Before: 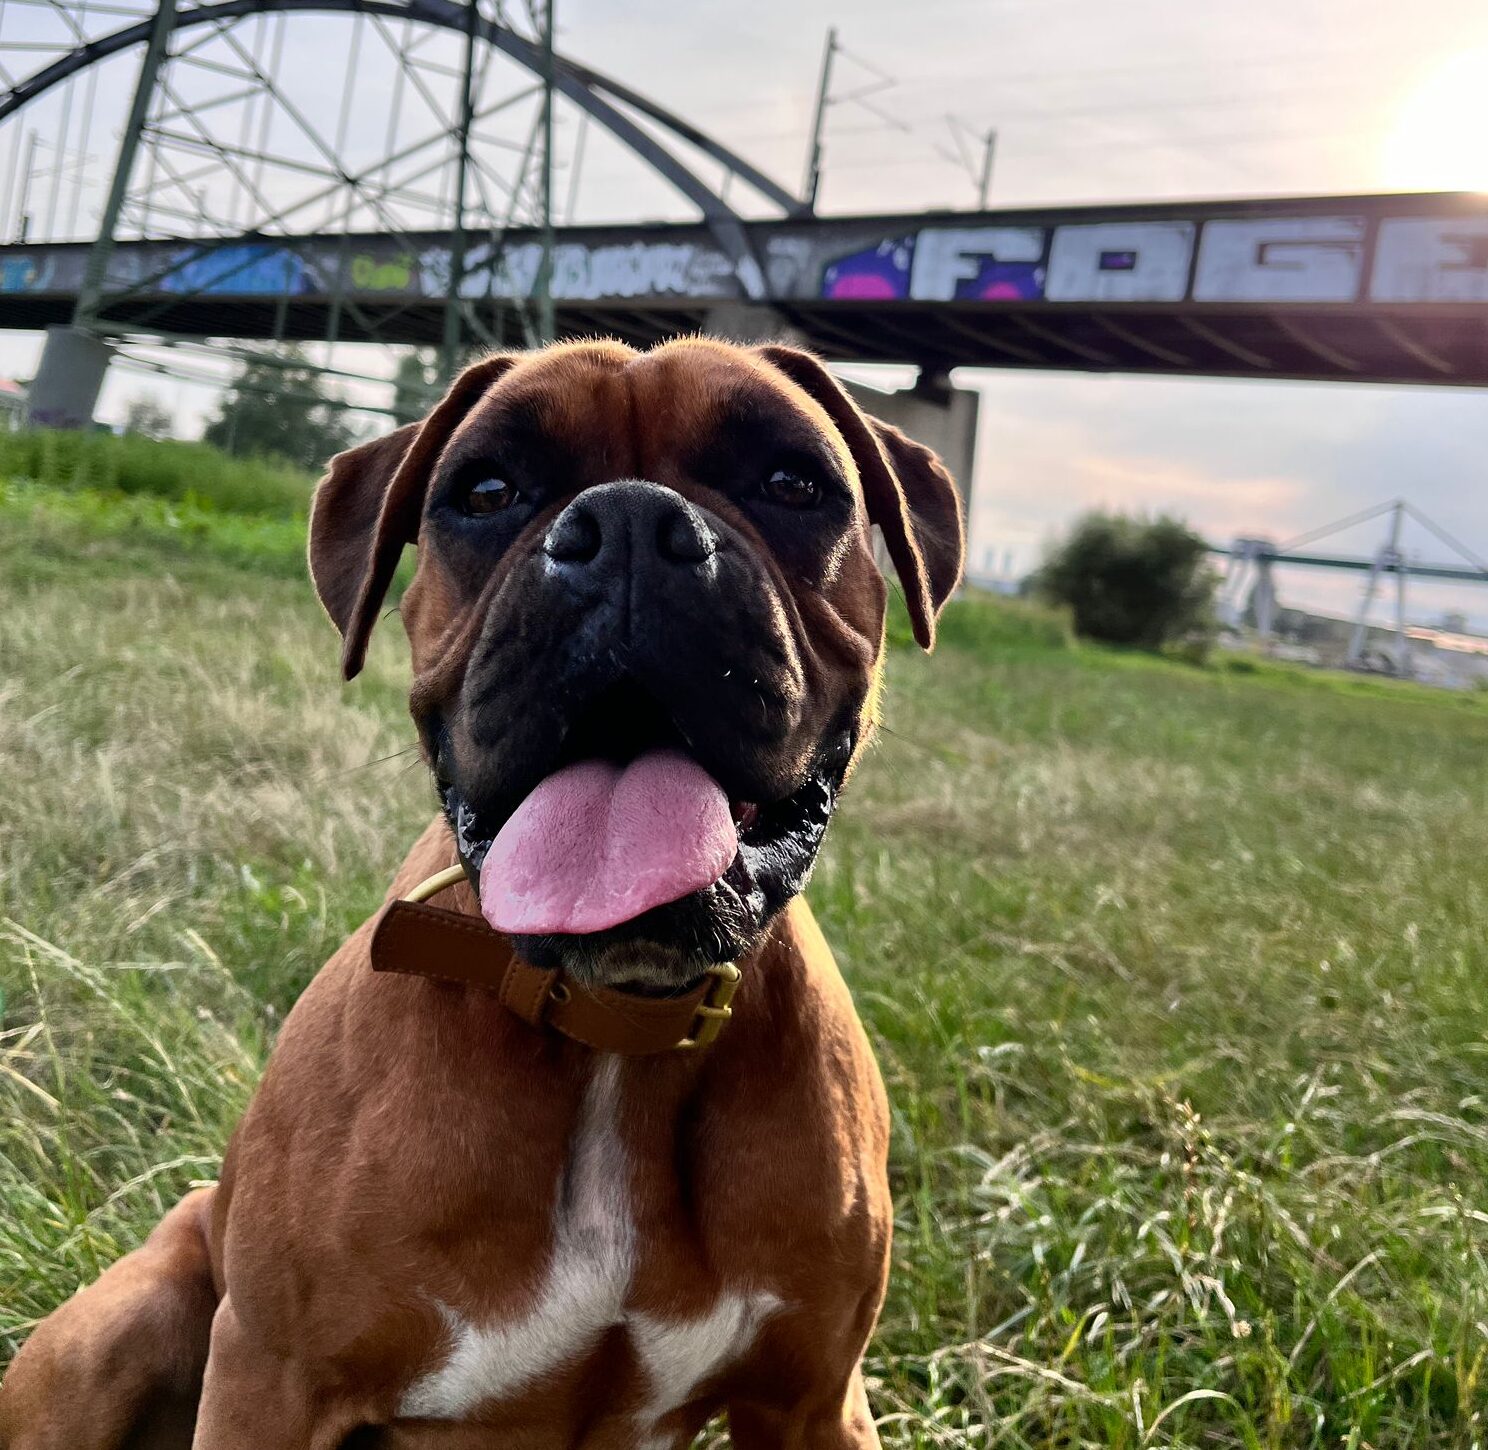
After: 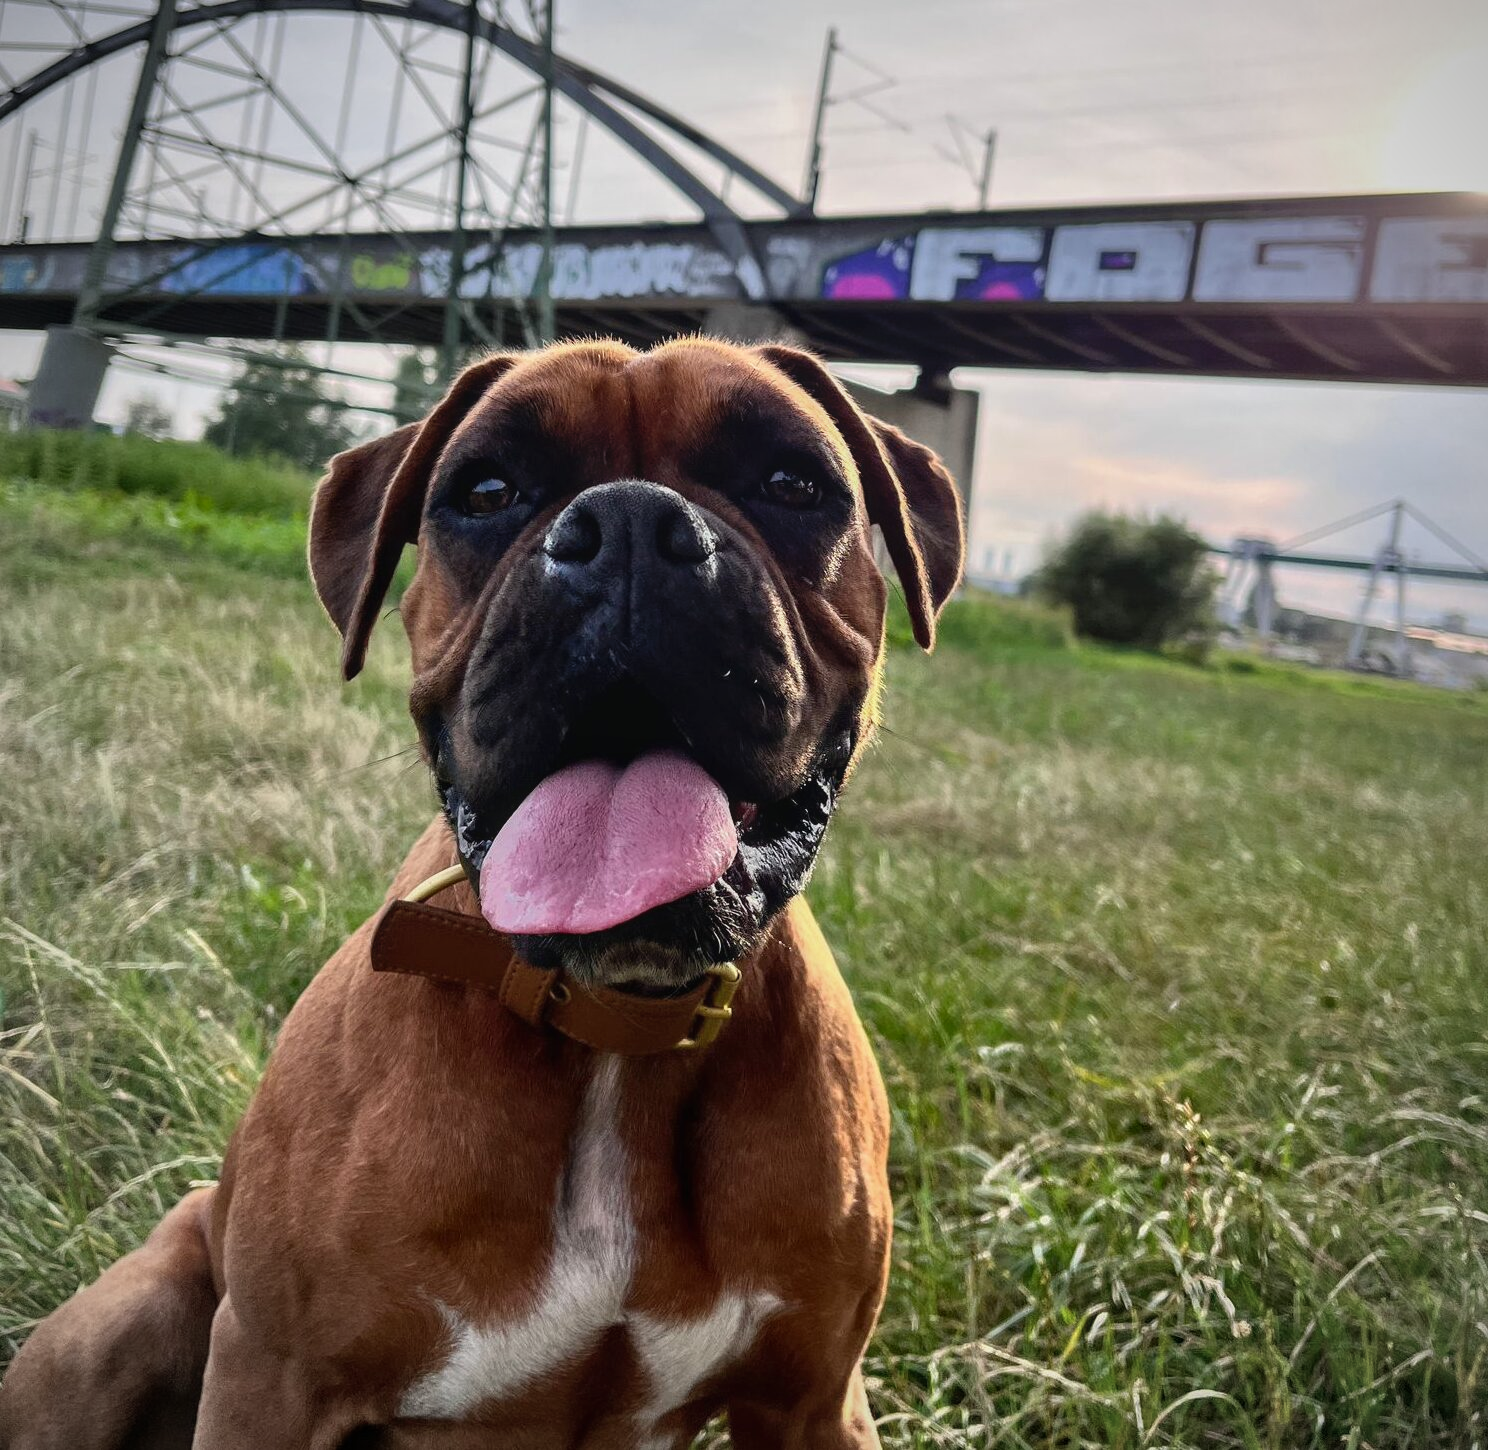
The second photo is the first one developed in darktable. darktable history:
local contrast: detail 110%
vignetting: fall-off radius 60.92%
